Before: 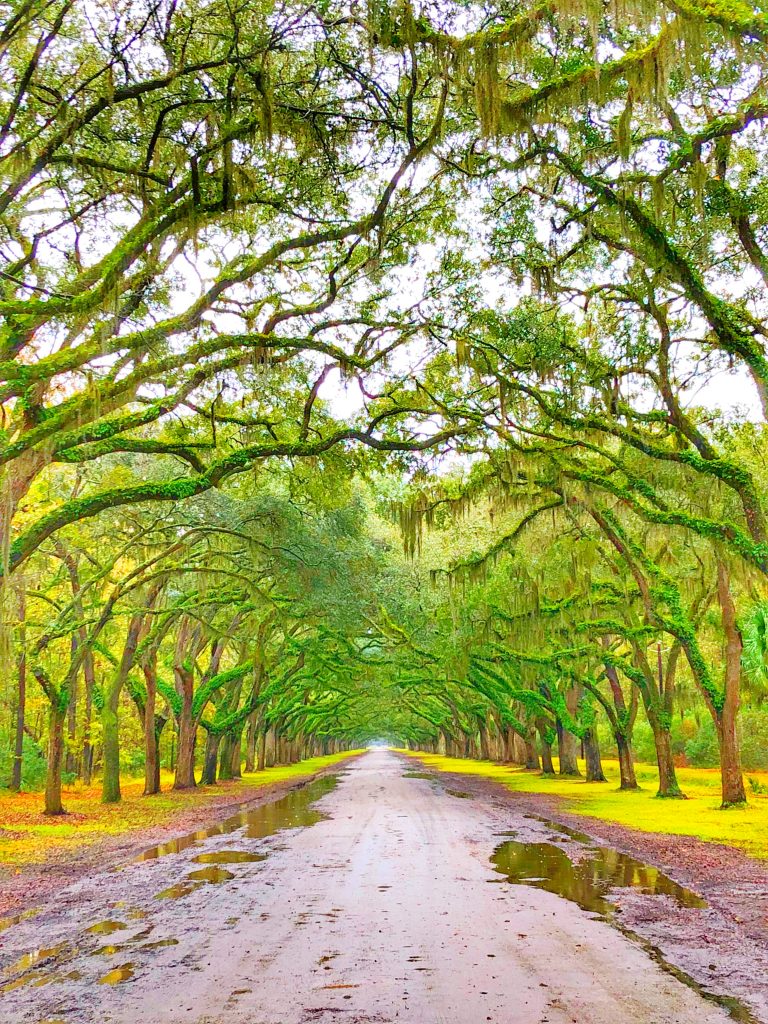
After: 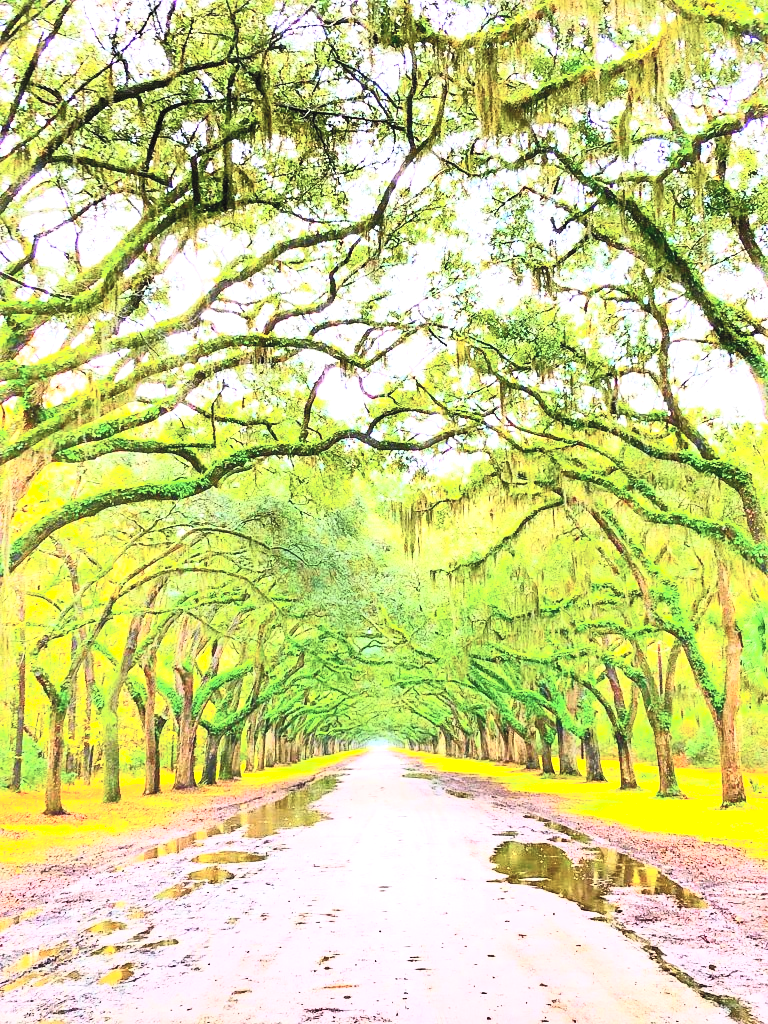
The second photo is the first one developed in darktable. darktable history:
tone equalizer: -8 EV -0.75 EV, -7 EV -0.7 EV, -6 EV -0.6 EV, -5 EV -0.4 EV, -3 EV 0.4 EV, -2 EV 0.6 EV, -1 EV 0.7 EV, +0 EV 0.75 EV, edges refinement/feathering 500, mask exposure compensation -1.57 EV, preserve details no
contrast brightness saturation: contrast 0.39, brightness 0.53
